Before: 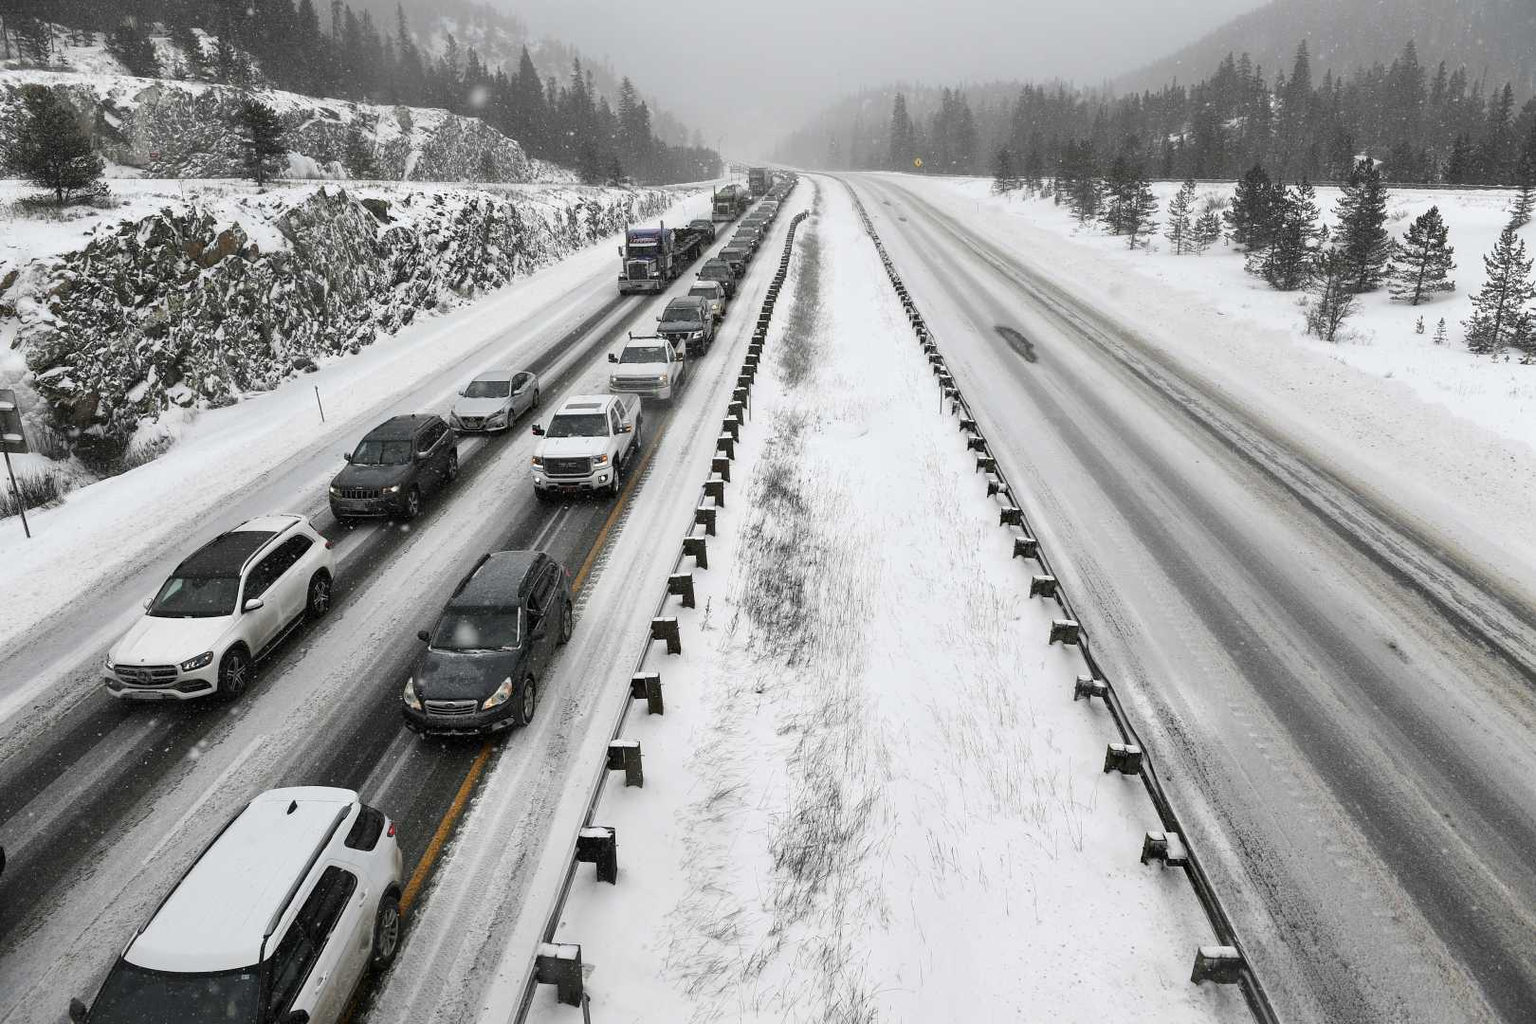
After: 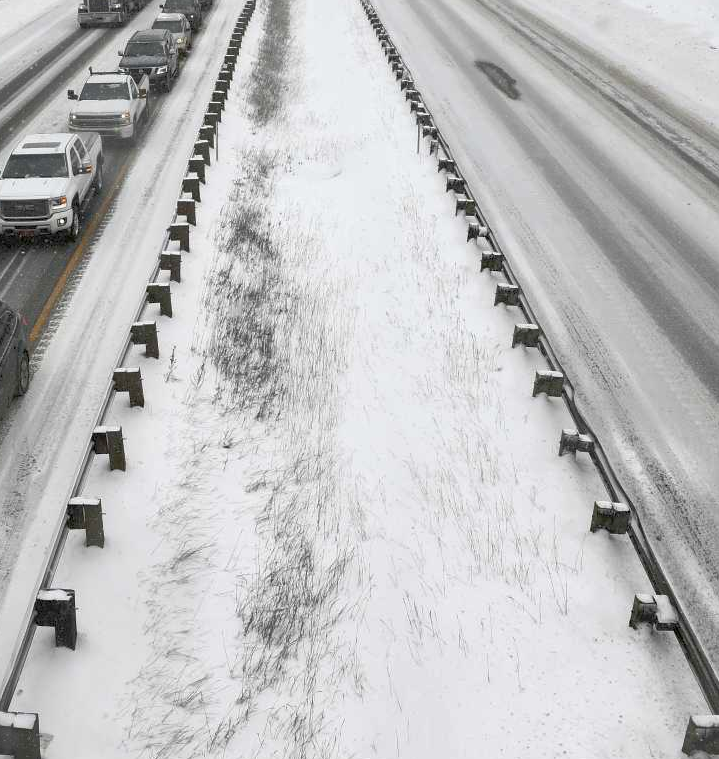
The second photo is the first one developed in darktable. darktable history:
crop: left 35.432%, top 26.233%, right 20.145%, bottom 3.432%
rgb curve: curves: ch0 [(0, 0) (0.072, 0.166) (0.217, 0.293) (0.414, 0.42) (1, 1)], compensate middle gray true, preserve colors basic power
